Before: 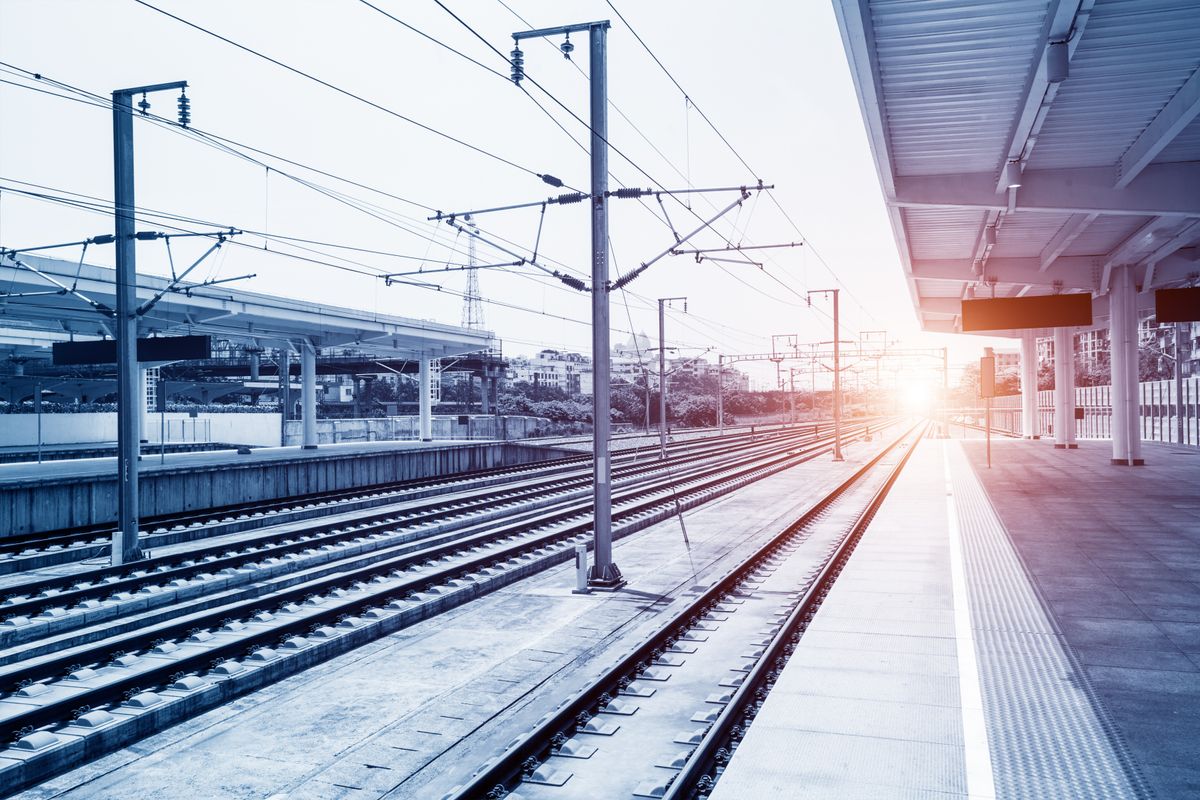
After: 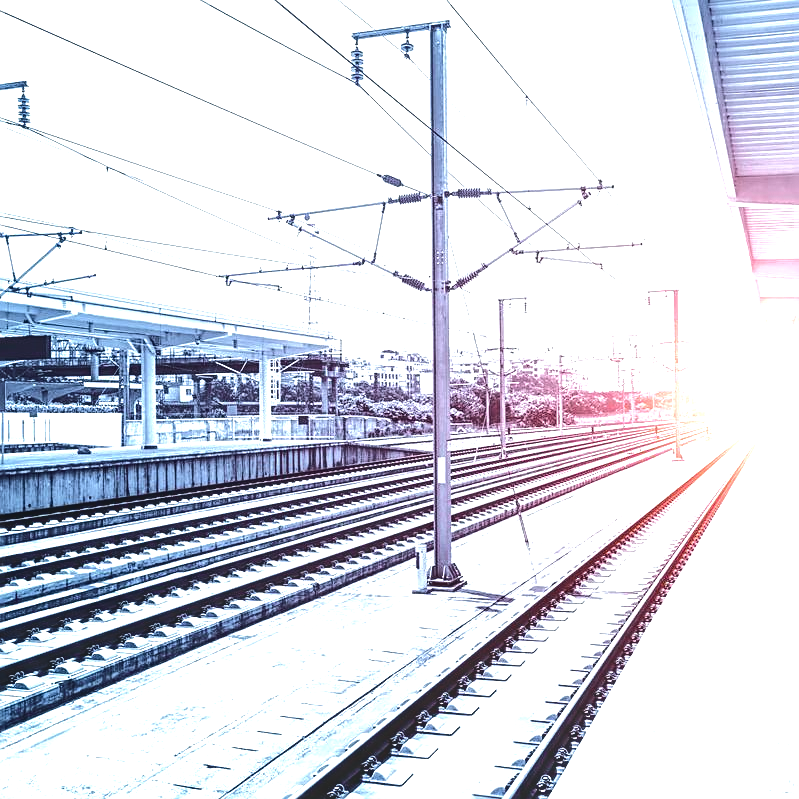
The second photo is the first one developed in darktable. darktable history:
sharpen: on, module defaults
tone curve: curves: ch0 [(0, 0.003) (0.211, 0.174) (0.482, 0.519) (0.843, 0.821) (0.992, 0.971)]; ch1 [(0, 0) (0.276, 0.206) (0.393, 0.364) (0.482, 0.477) (0.506, 0.5) (0.523, 0.523) (0.572, 0.592) (0.635, 0.665) (0.695, 0.759) (1, 1)]; ch2 [(0, 0) (0.438, 0.456) (0.498, 0.497) (0.536, 0.527) (0.562, 0.584) (0.619, 0.602) (0.698, 0.698) (1, 1)], color space Lab, independent channels, preserve colors none
exposure: exposure 0.7 EV, compensate highlight preservation false
local contrast: on, module defaults
contrast brightness saturation: saturation -0.05
tone equalizer: -8 EV -0.75 EV, -7 EV -0.7 EV, -6 EV -0.6 EV, -5 EV -0.4 EV, -3 EV 0.4 EV, -2 EV 0.6 EV, -1 EV 0.7 EV, +0 EV 0.75 EV, edges refinement/feathering 500, mask exposure compensation -1.57 EV, preserve details no
crop and rotate: left 13.409%, right 19.924%
white balance: red 0.982, blue 1.018
